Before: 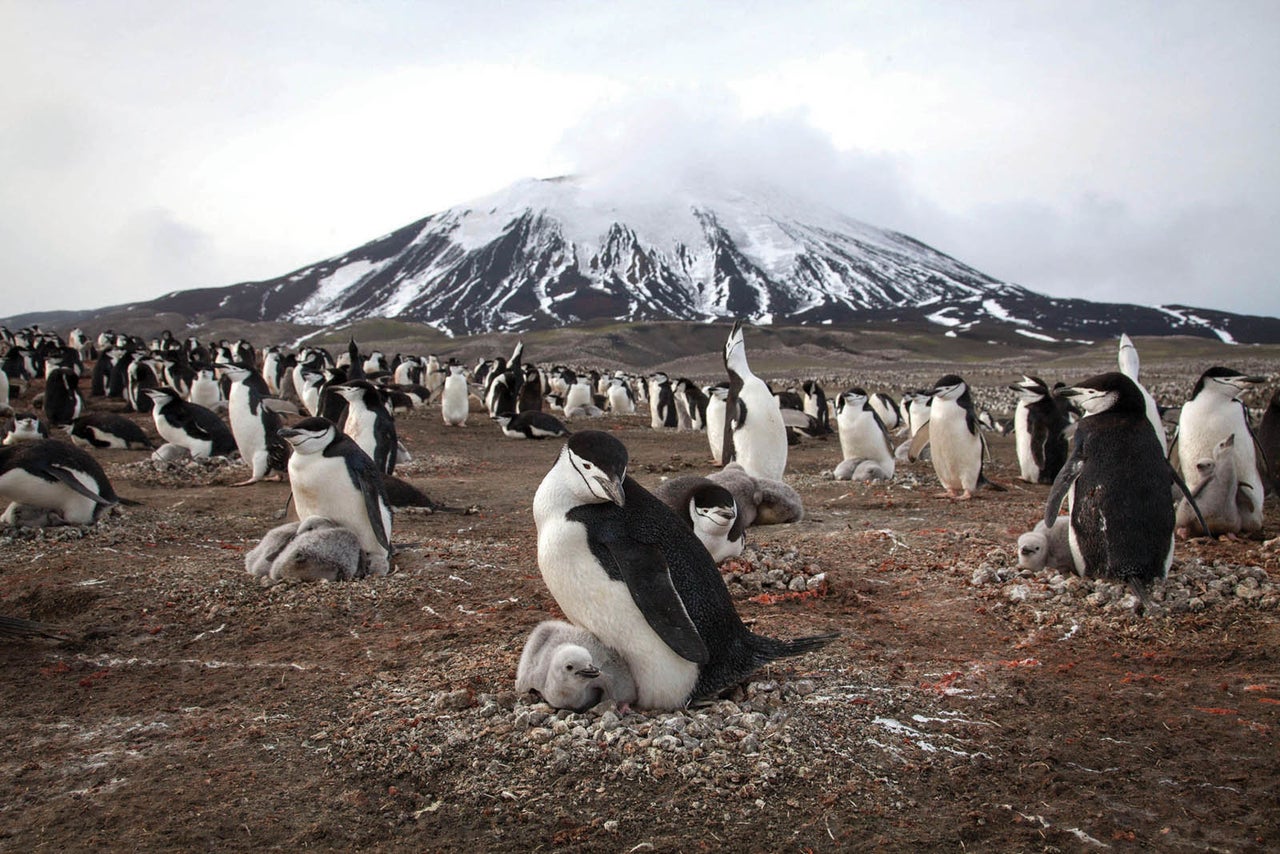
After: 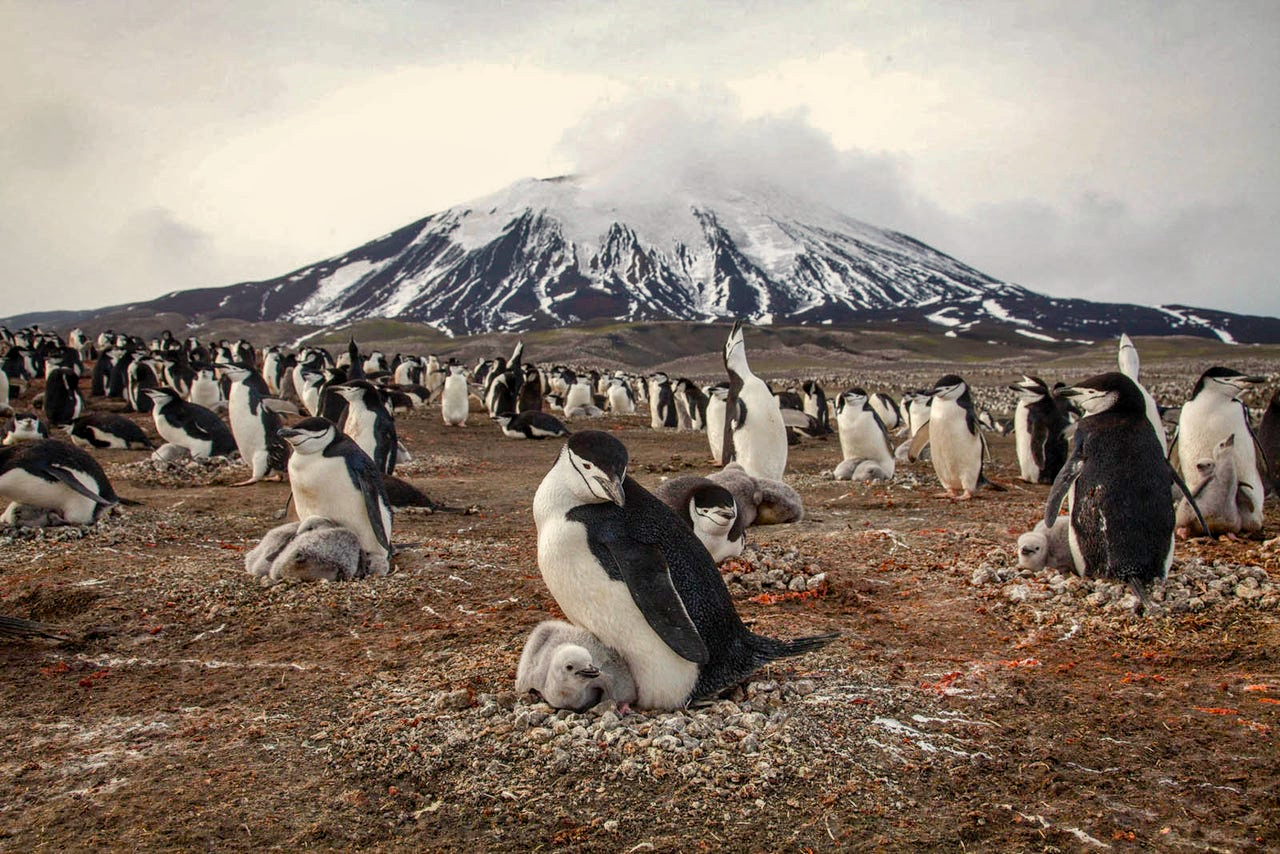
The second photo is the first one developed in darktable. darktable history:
tone equalizer: edges refinement/feathering 500, mask exposure compensation -1.57 EV, preserve details guided filter
exposure: black level correction 0.002, exposure -0.096 EV, compensate highlight preservation false
contrast brightness saturation: contrast 0.051
local contrast: on, module defaults
color balance rgb: highlights gain › chroma 3.098%, highlights gain › hue 78.05°, perceptual saturation grading › global saturation 20%, perceptual saturation grading › highlights -25.628%, perceptual saturation grading › shadows 50.118%, global vibrance 3.69%
shadows and highlights: shadows 60.07, soften with gaussian
contrast equalizer: y [[0.439, 0.44, 0.442, 0.457, 0.493, 0.498], [0.5 ×6], [0.5 ×6], [0 ×6], [0 ×6]], mix 0.301
